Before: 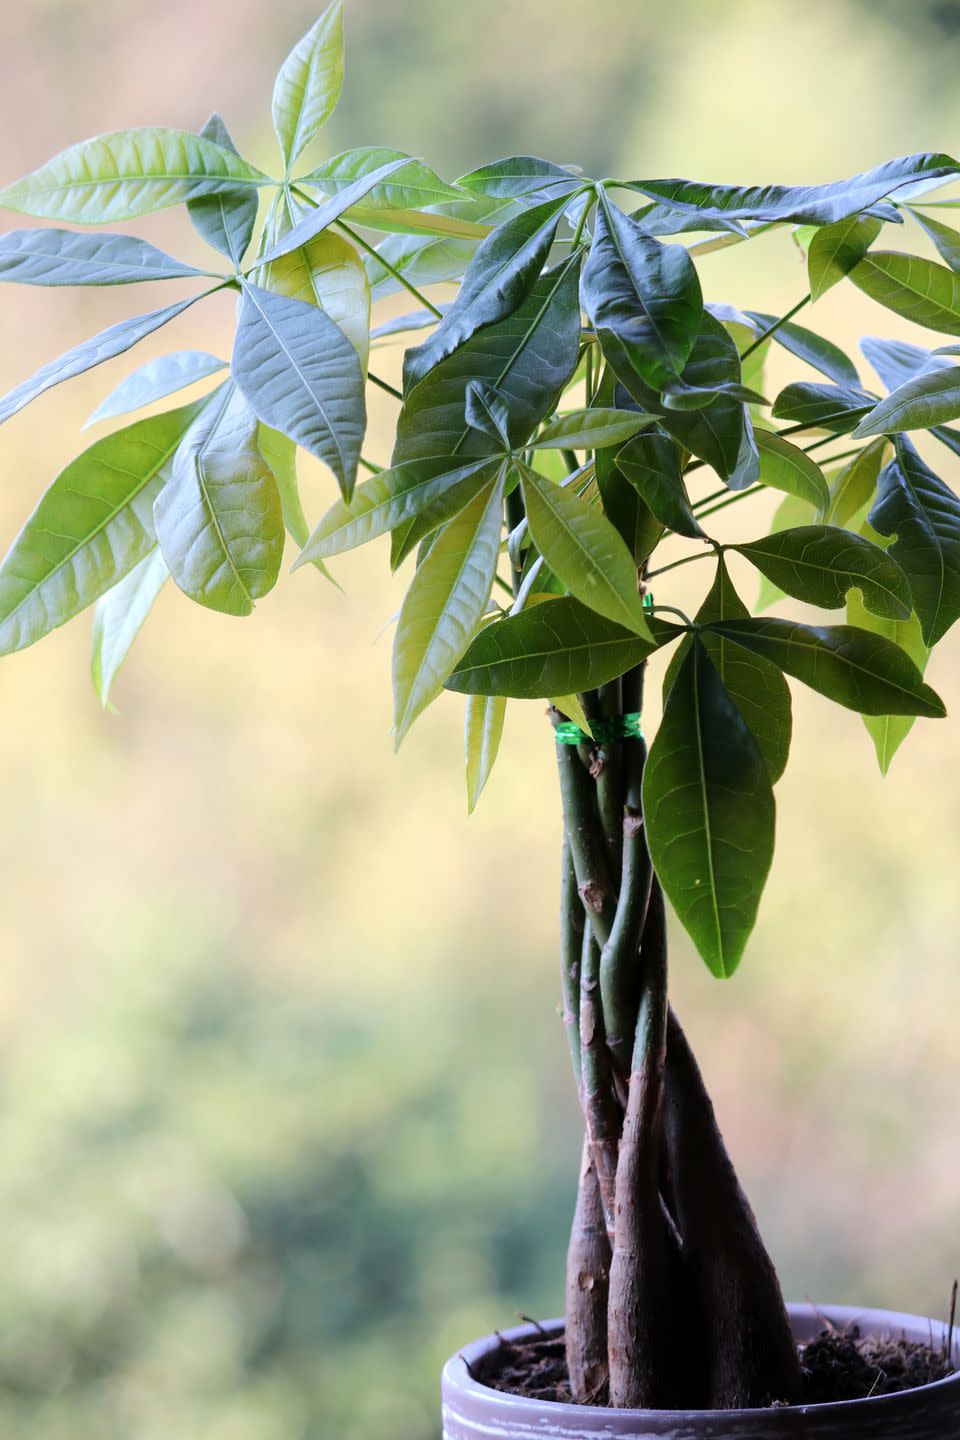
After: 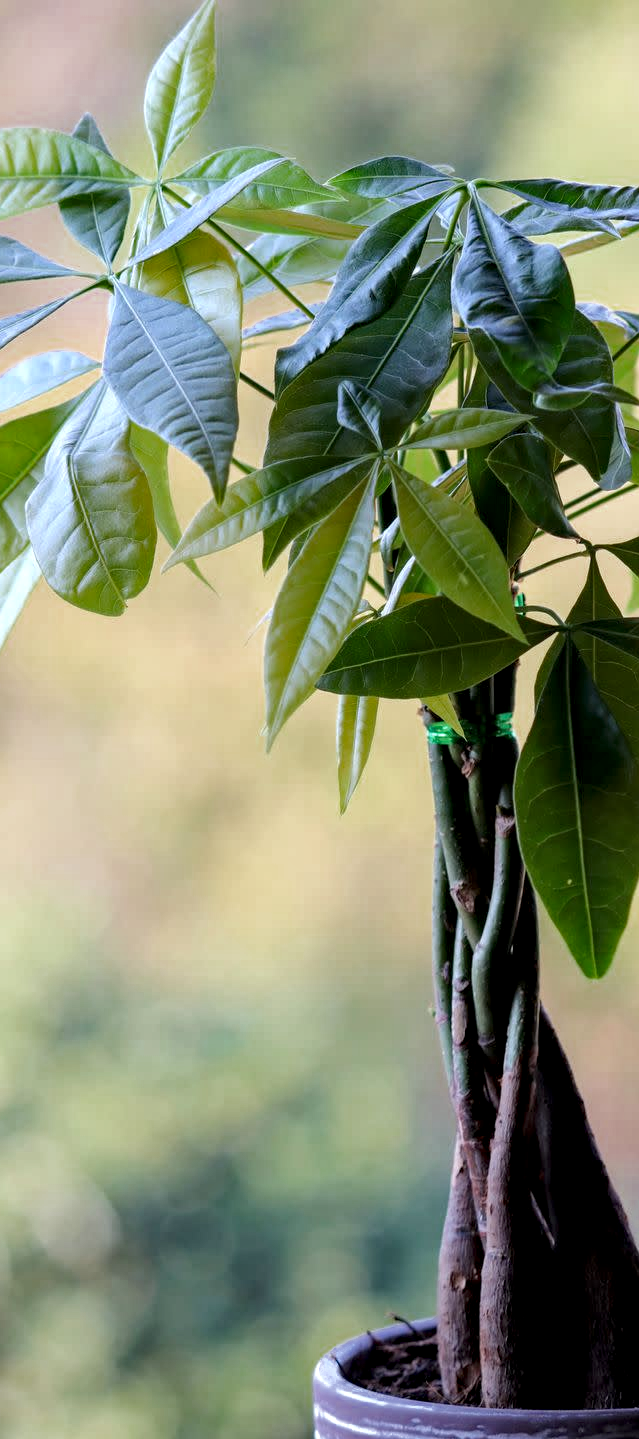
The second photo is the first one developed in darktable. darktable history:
haze removal: compatibility mode true, adaptive false
crop and rotate: left 13.342%, right 19.991%
color correction: highlights a* 0.003, highlights b* -0.283
local contrast: highlights 25%, shadows 75%, midtone range 0.75
contrast brightness saturation: saturation -0.05
color zones: curves: ch0 [(0.27, 0.396) (0.563, 0.504) (0.75, 0.5) (0.787, 0.307)]
